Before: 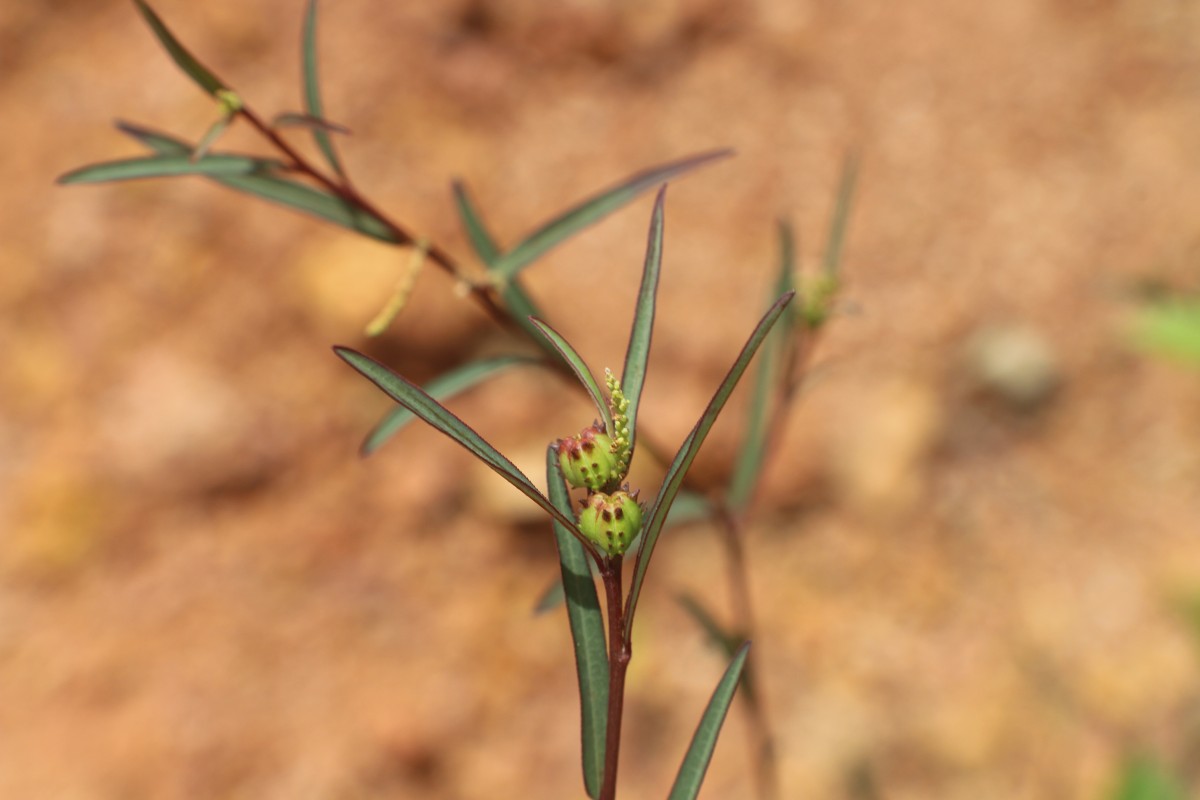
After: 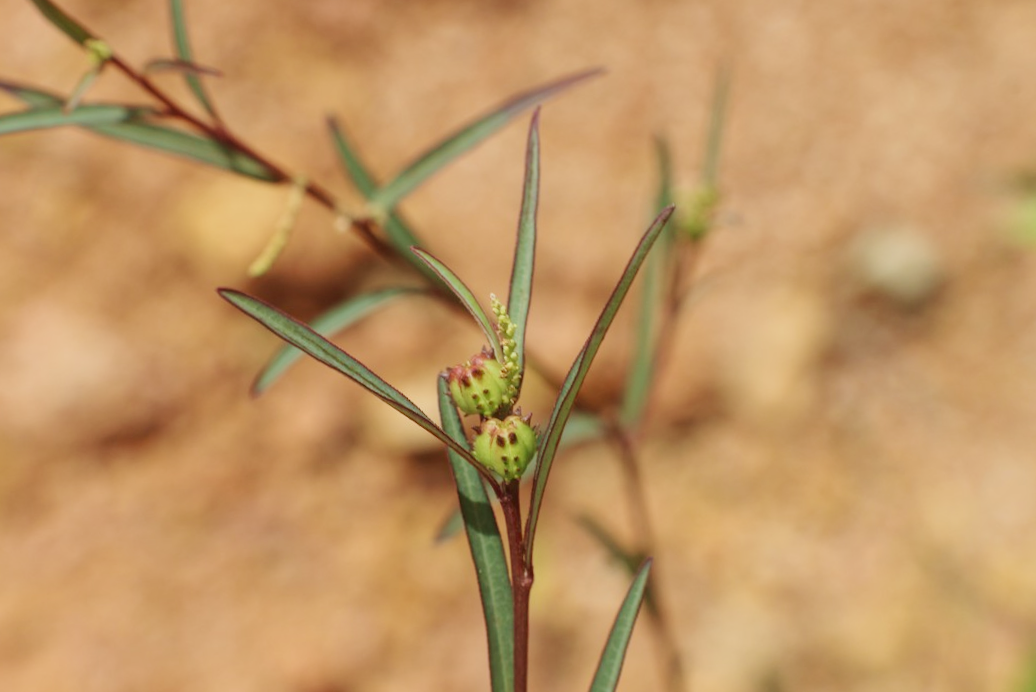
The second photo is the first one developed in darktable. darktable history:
local contrast: highlights 100%, shadows 99%, detail 119%, midtone range 0.2
base curve: curves: ch0 [(0, 0) (0.158, 0.273) (0.879, 0.895) (1, 1)], preserve colors none
crop and rotate: angle 3.51°, left 5.842%, top 5.681%
velvia: on, module defaults
exposure: exposure -0.439 EV, compensate exposure bias true, compensate highlight preservation false
